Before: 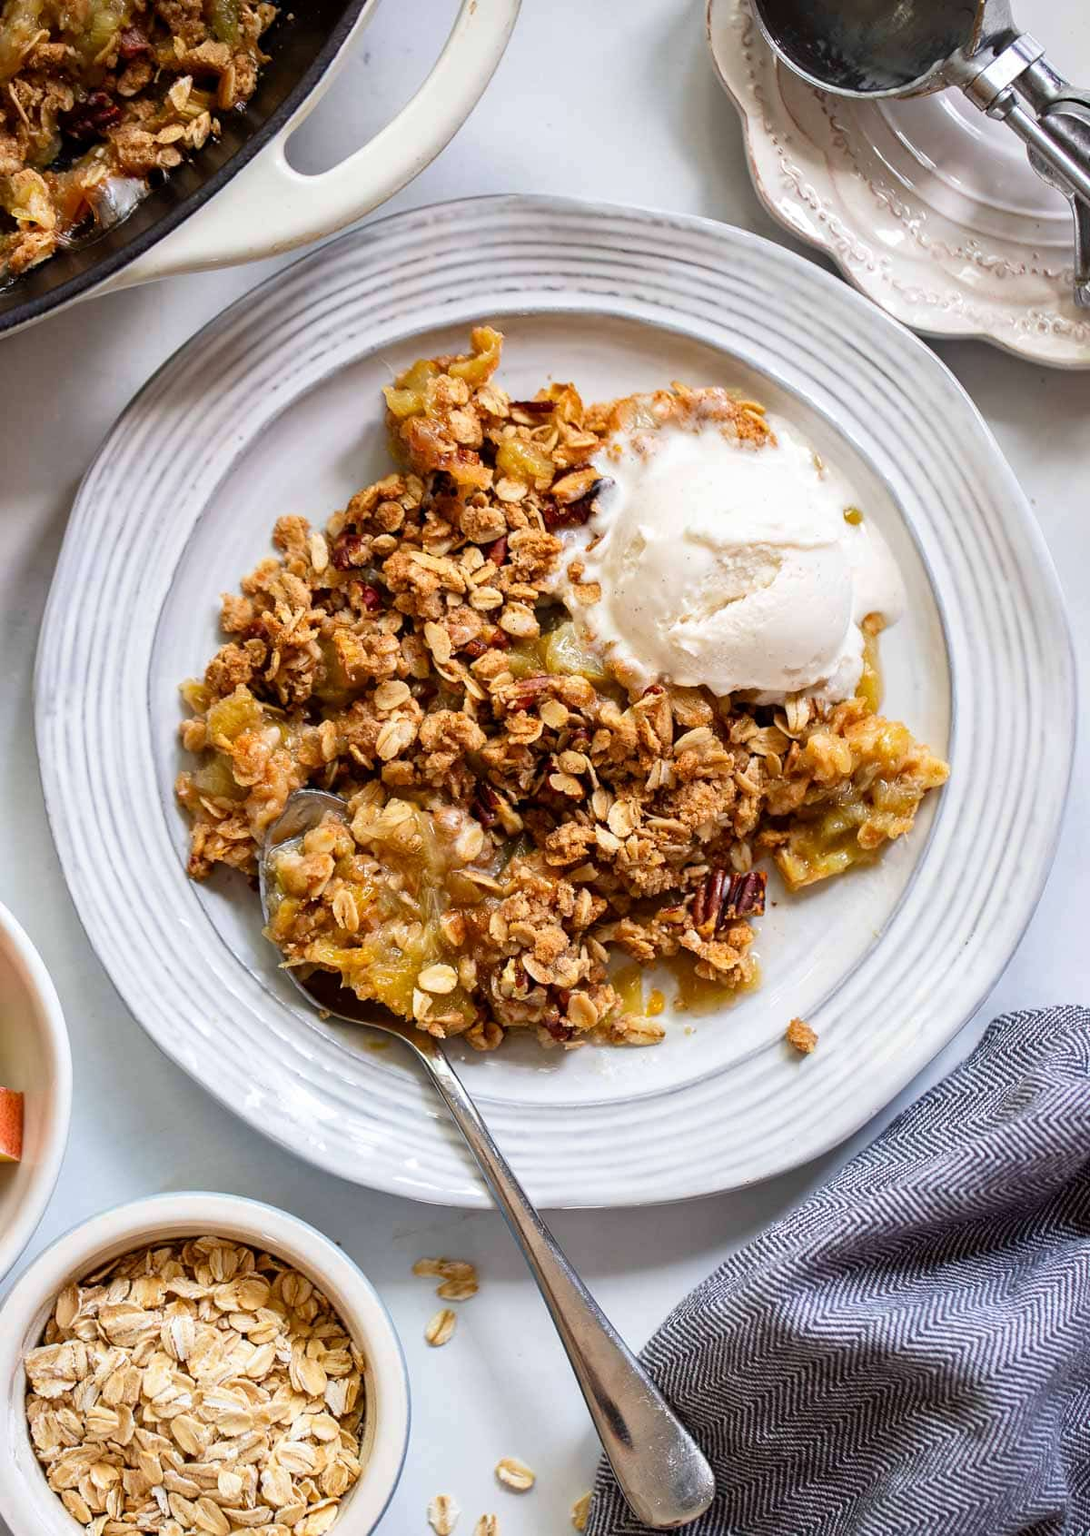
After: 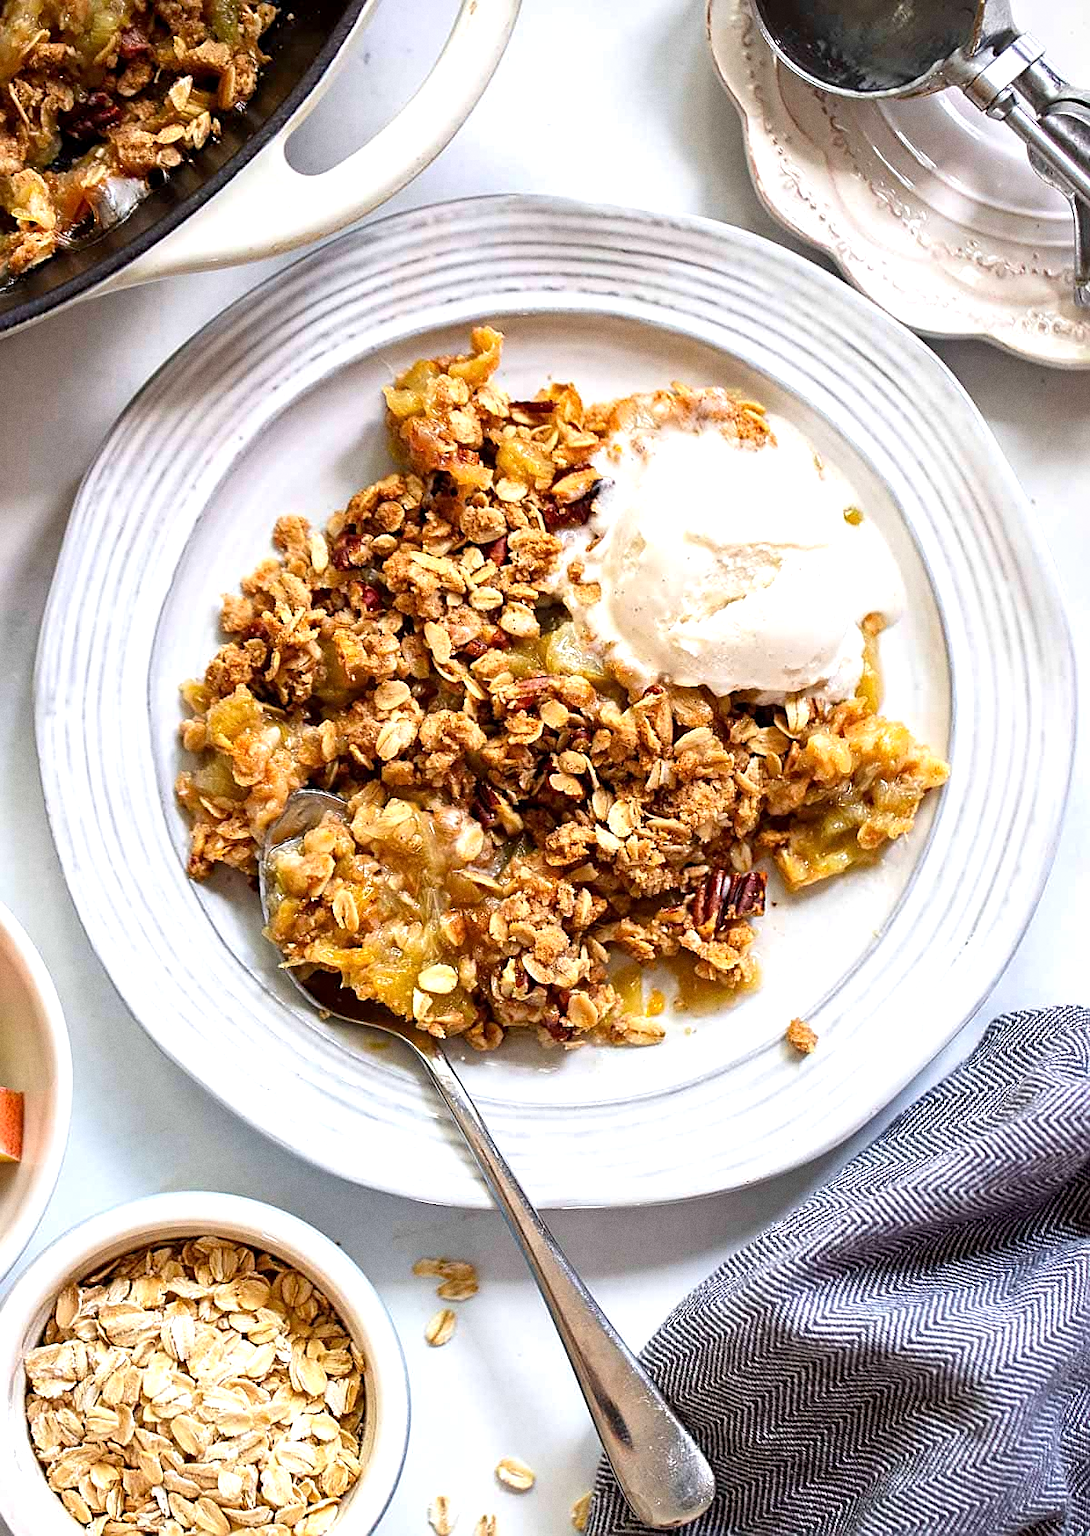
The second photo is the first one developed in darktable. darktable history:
sharpen: on, module defaults
grain: coarseness 0.09 ISO
exposure: black level correction 0.001, exposure 0.5 EV, compensate exposure bias true, compensate highlight preservation false
